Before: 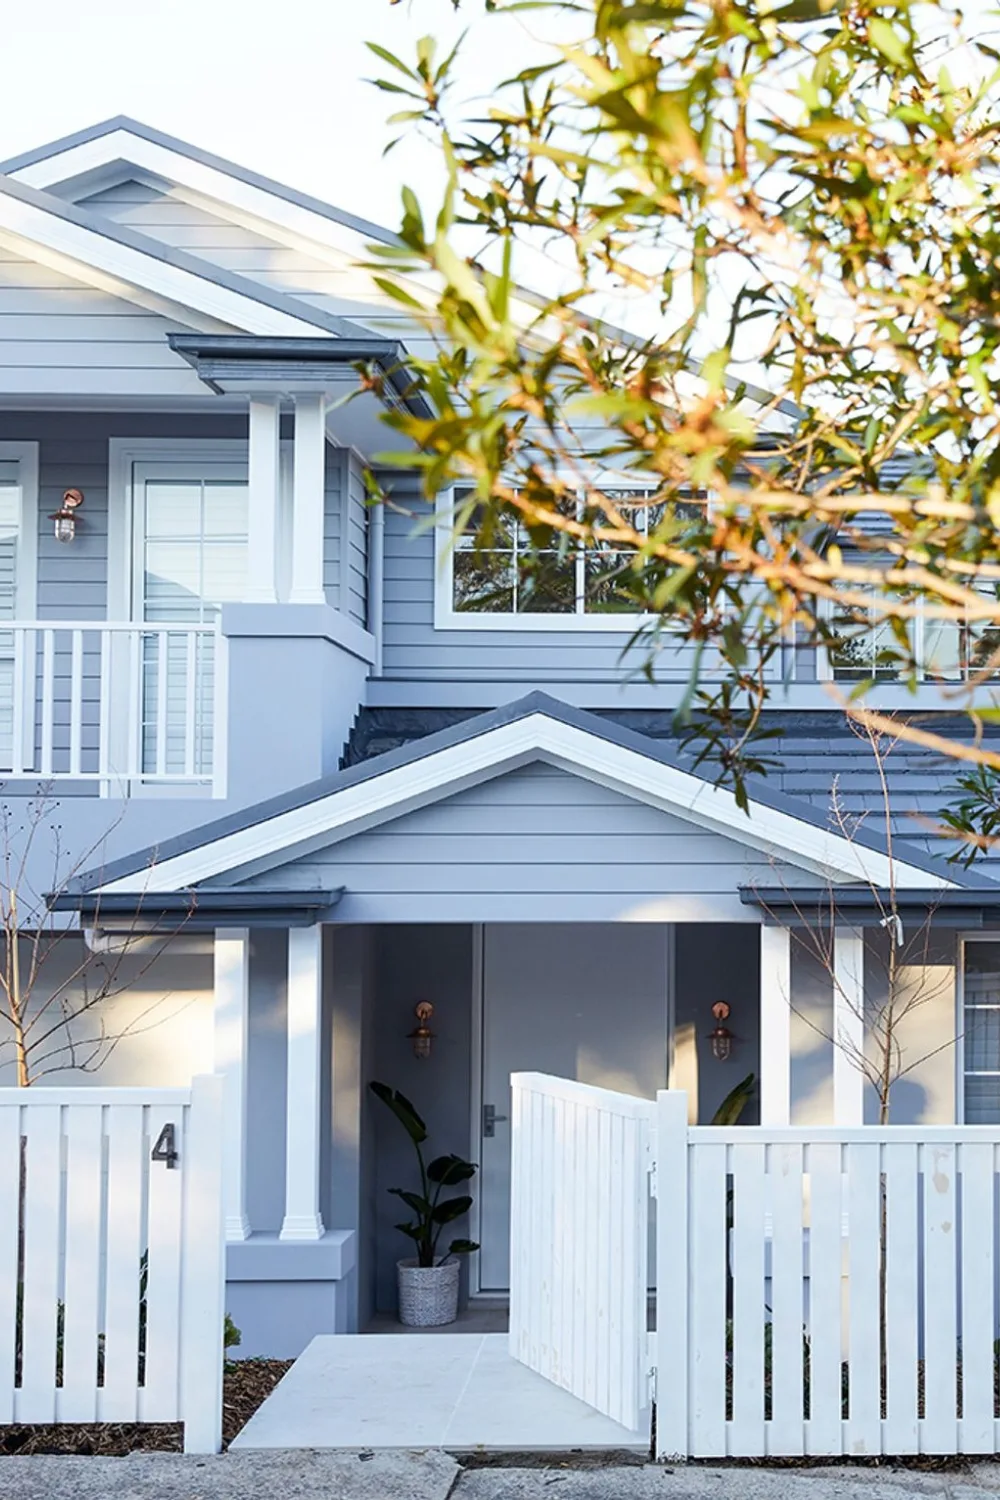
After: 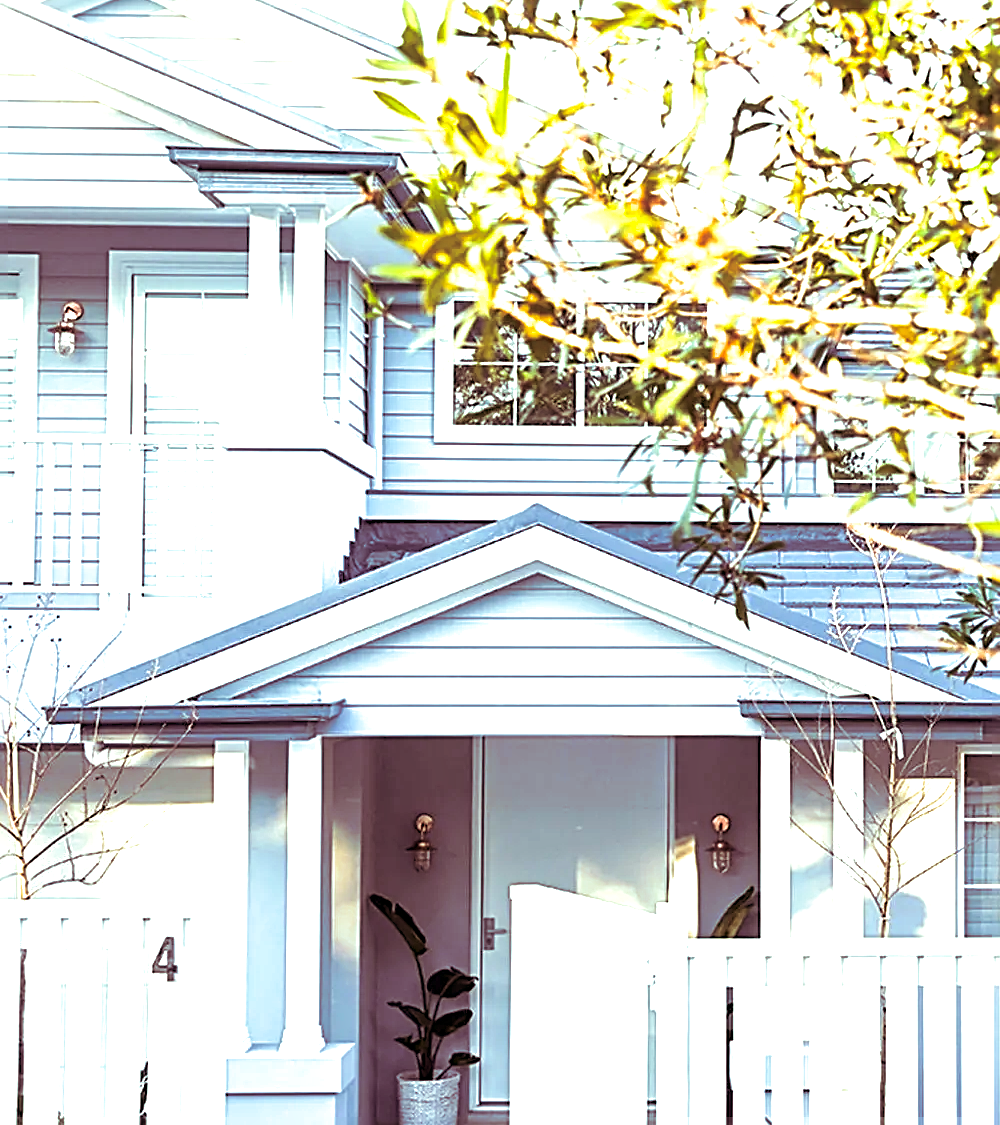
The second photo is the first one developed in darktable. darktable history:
exposure: black level correction 0, exposure 1 EV, compensate exposure bias true, compensate highlight preservation false
color correction: highlights a* -5.94, highlights b* 11.19
split-toning: highlights › hue 180°
crop and rotate: top 12.5%, bottom 12.5%
local contrast: mode bilateral grid, contrast 30, coarseness 25, midtone range 0.2
levels: levels [0, 0.435, 0.917]
sharpen: radius 2.817, amount 0.715
